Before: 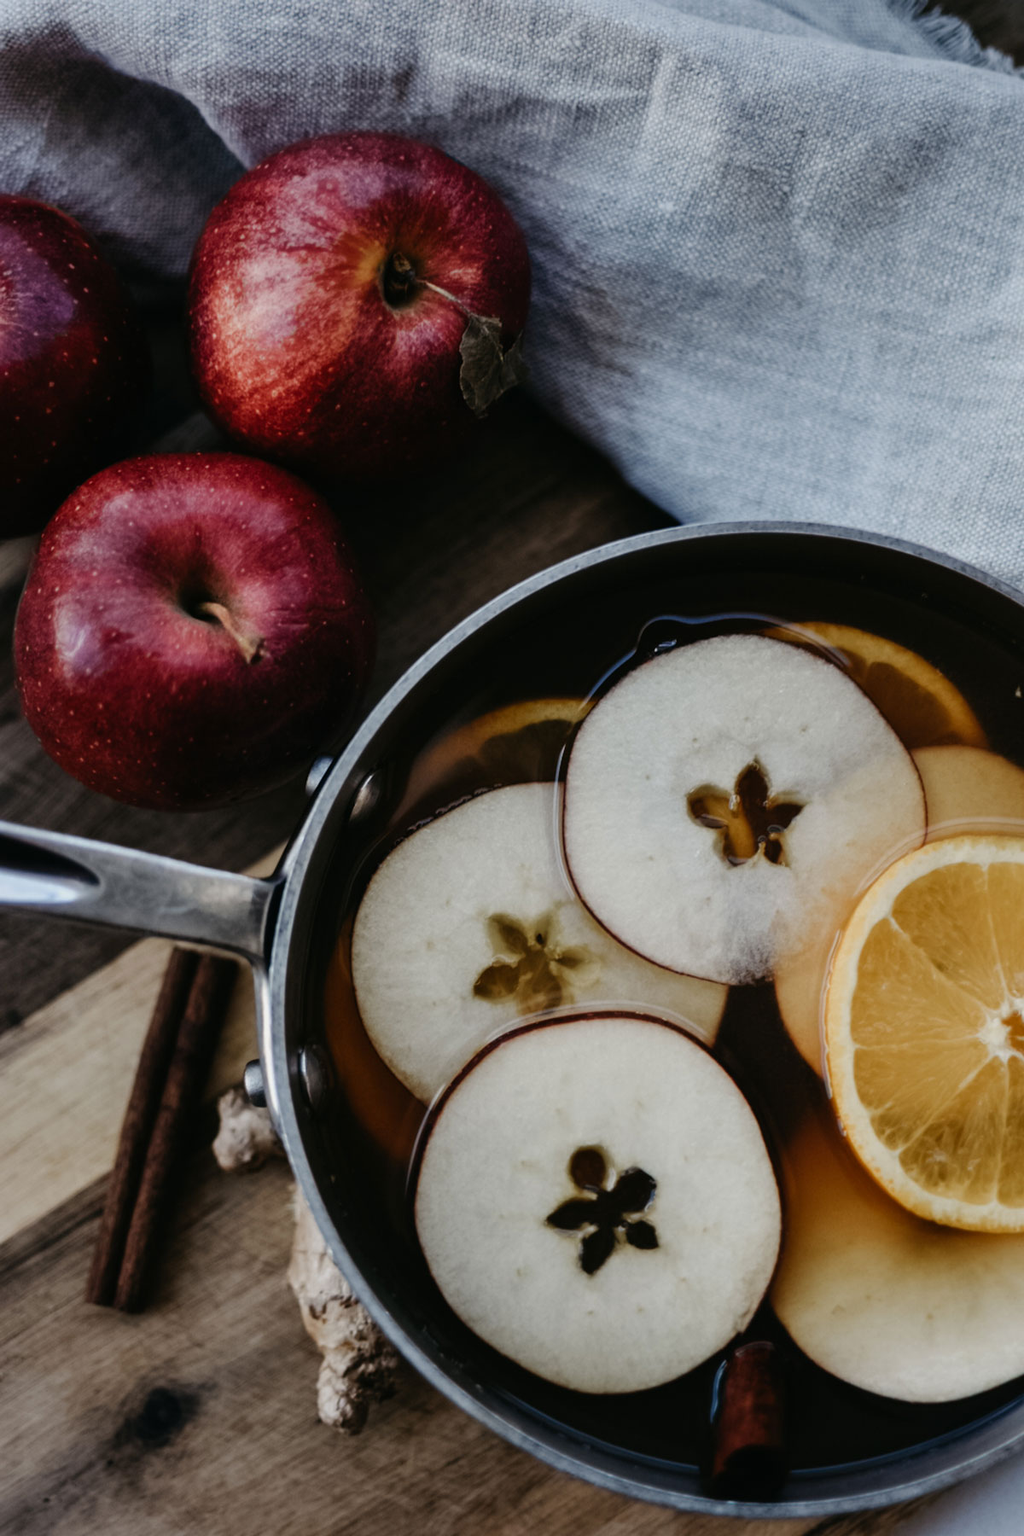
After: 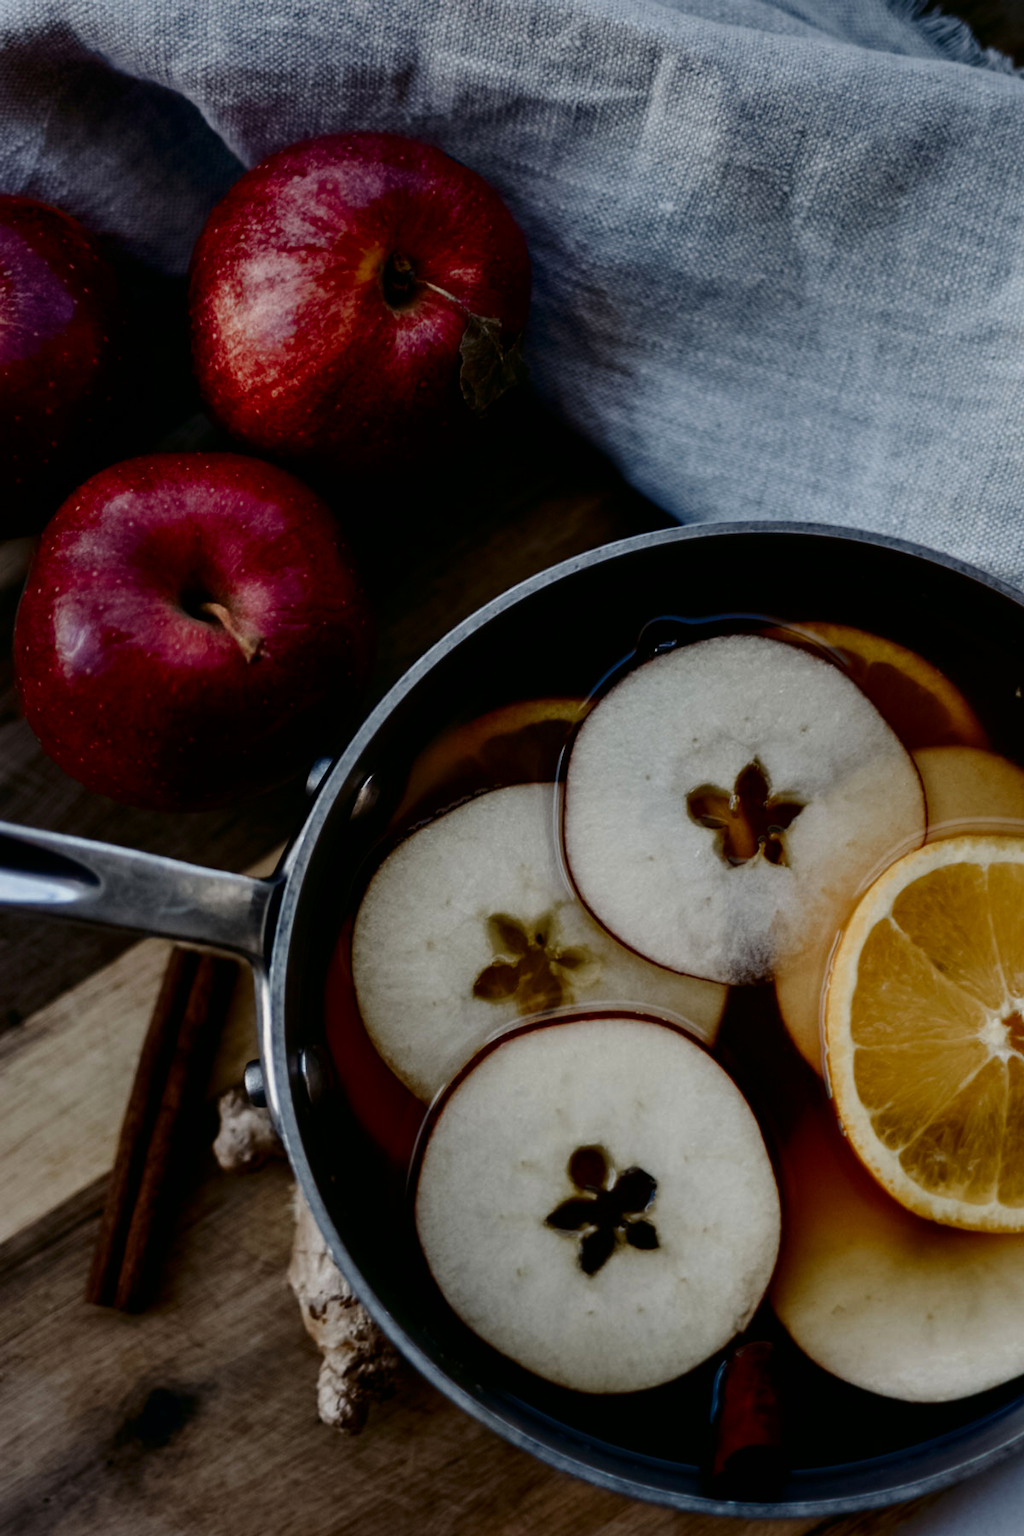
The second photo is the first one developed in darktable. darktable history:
contrast brightness saturation: contrast 0.099, brightness -0.255, saturation 0.136
